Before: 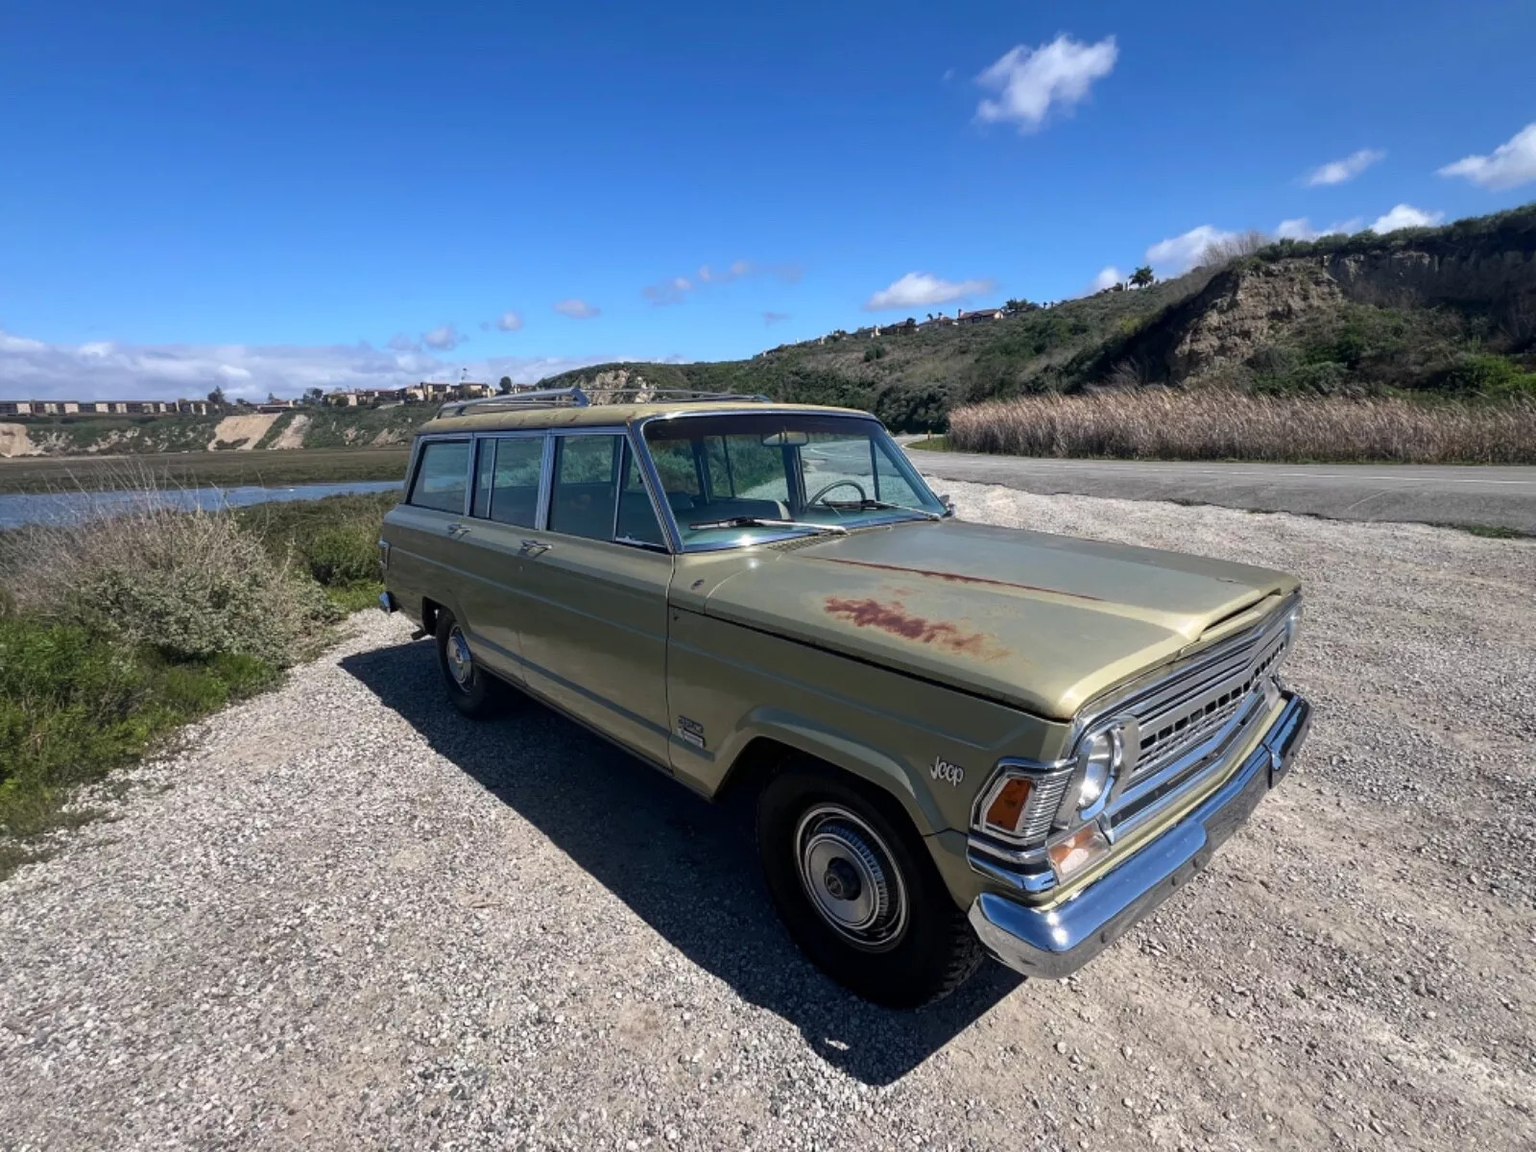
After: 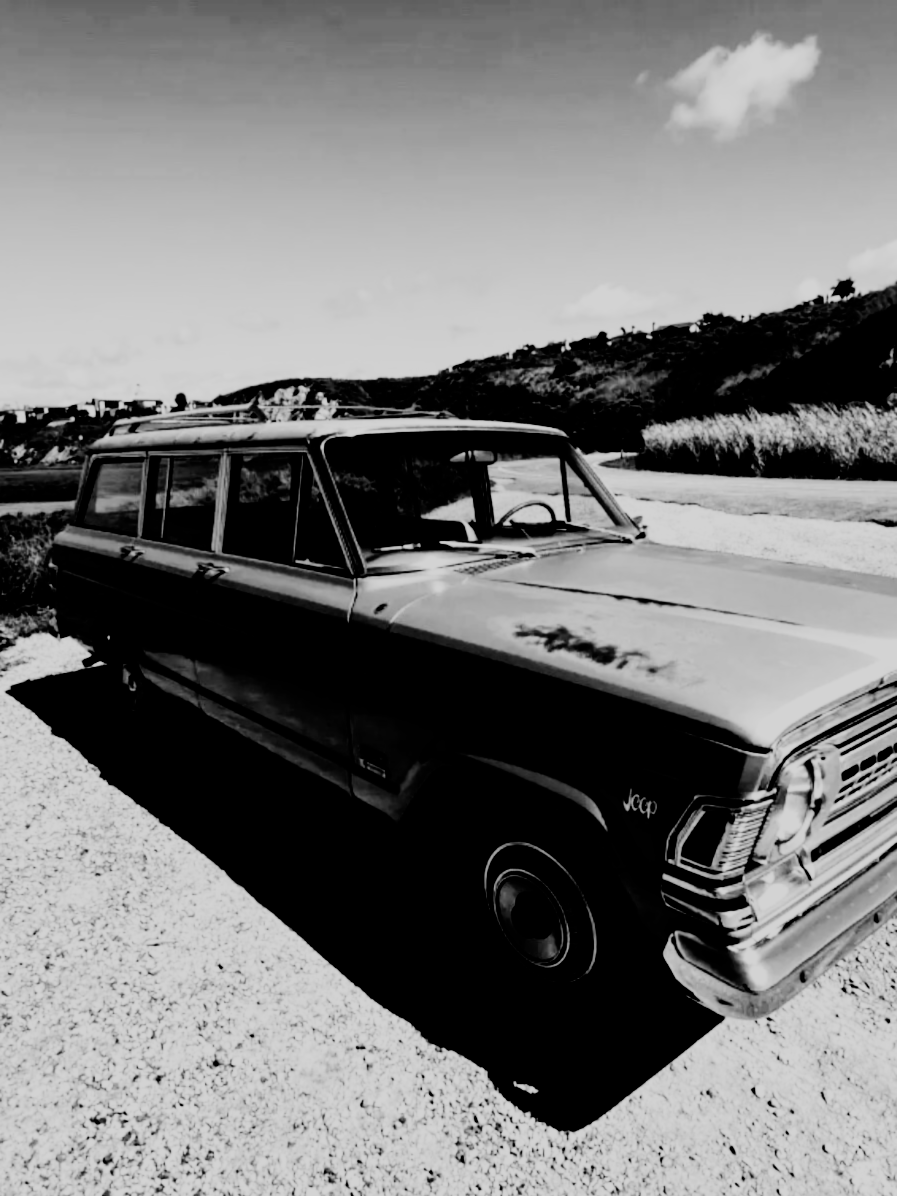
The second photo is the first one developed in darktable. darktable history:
filmic rgb: black relative exposure -3.21 EV, white relative exposure 7.02 EV, hardness 1.46, contrast 1.35
tone equalizer: -8 EV -0.75 EV, -7 EV -0.7 EV, -6 EV -0.6 EV, -5 EV -0.4 EV, -3 EV 0.4 EV, -2 EV 0.6 EV, -1 EV 0.7 EV, +0 EV 0.75 EV, edges refinement/feathering 500, mask exposure compensation -1.57 EV, preserve details no
lowpass: radius 0.76, contrast 1.56, saturation 0, unbound 0
crop: left 21.674%, right 22.086%
